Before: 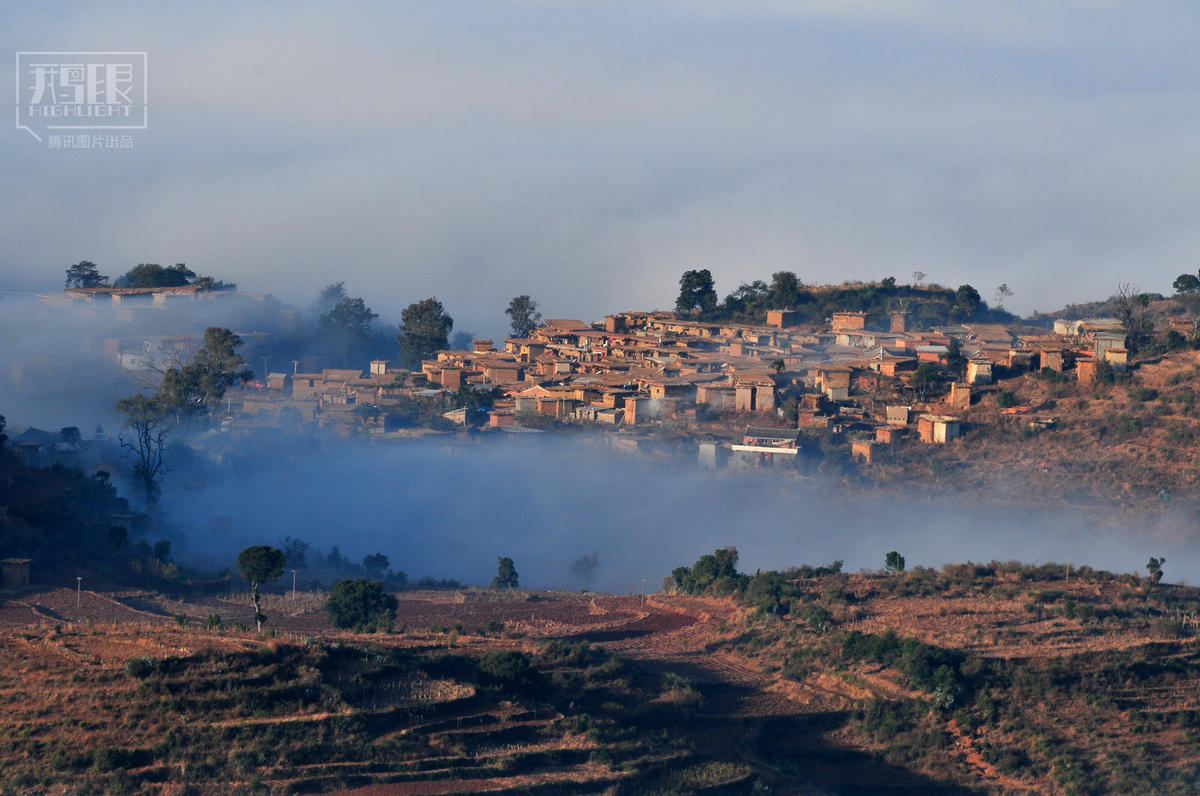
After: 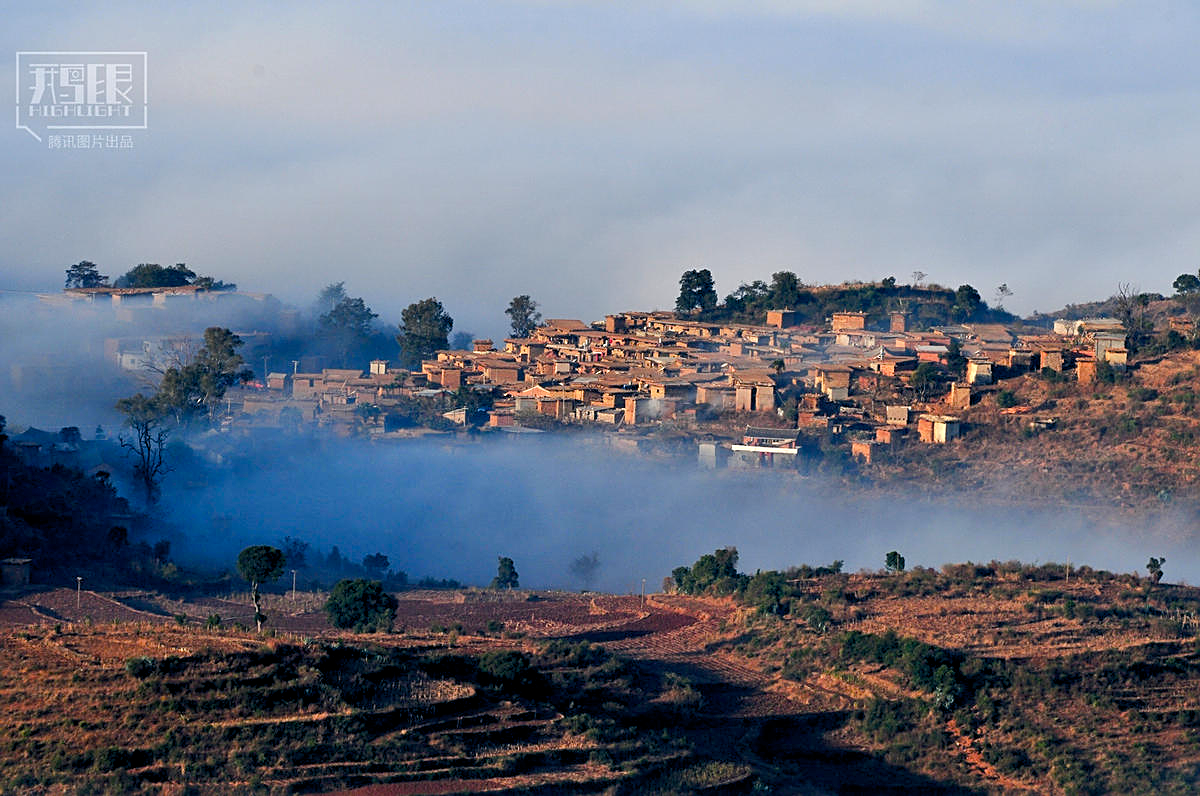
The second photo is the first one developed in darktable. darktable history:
contrast brightness saturation: saturation -0.05
color balance rgb: global offset › luminance -0.51%, perceptual saturation grading › global saturation 27.53%, perceptual saturation grading › highlights -25%, perceptual saturation grading › shadows 25%, perceptual brilliance grading › highlights 6.62%, perceptual brilliance grading › mid-tones 17.07%, perceptual brilliance grading › shadows -5.23%
sharpen: on, module defaults
